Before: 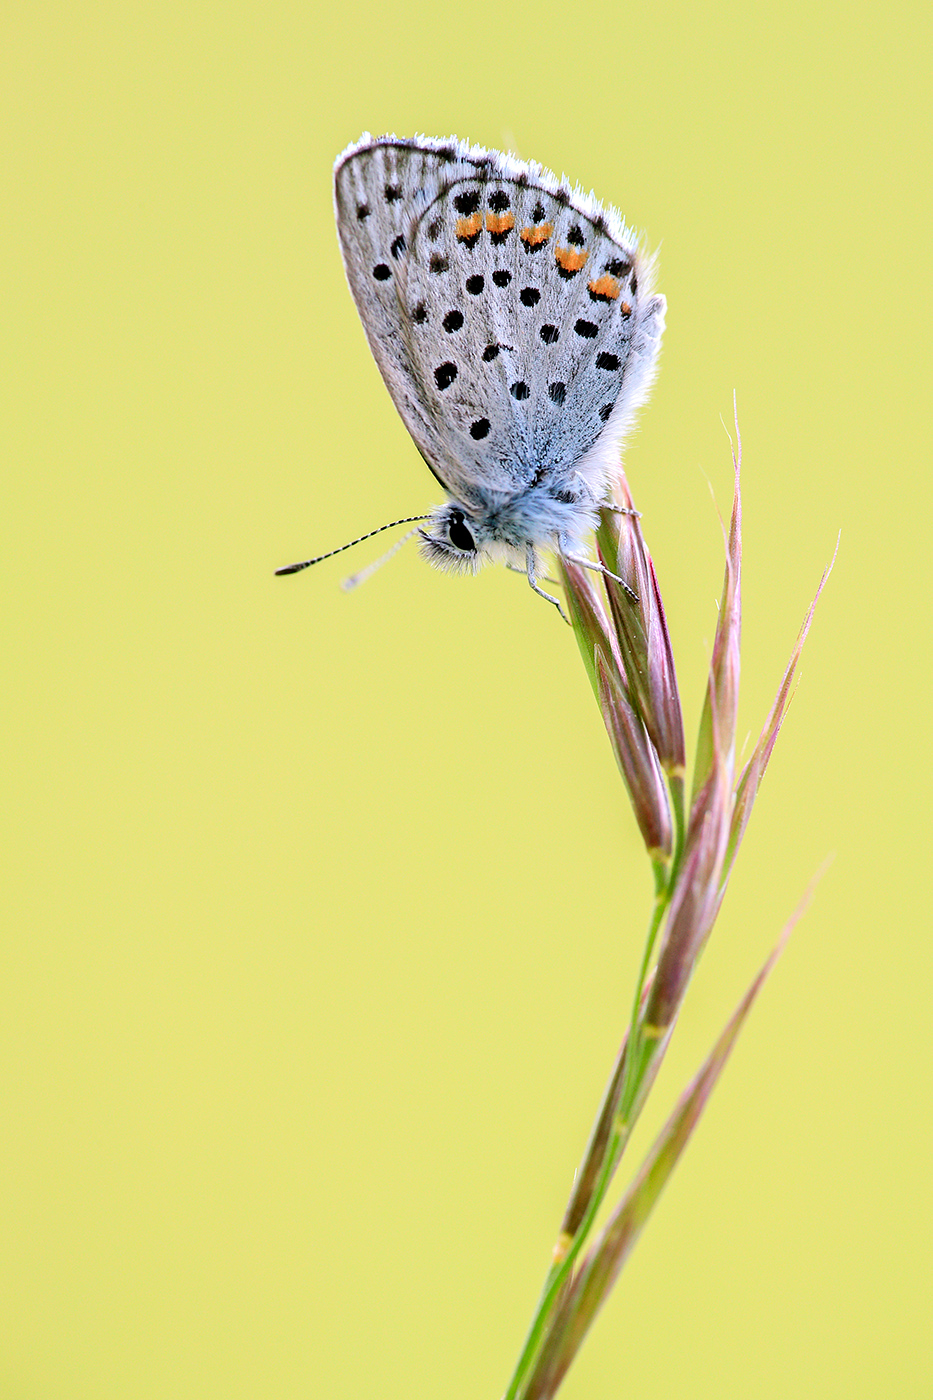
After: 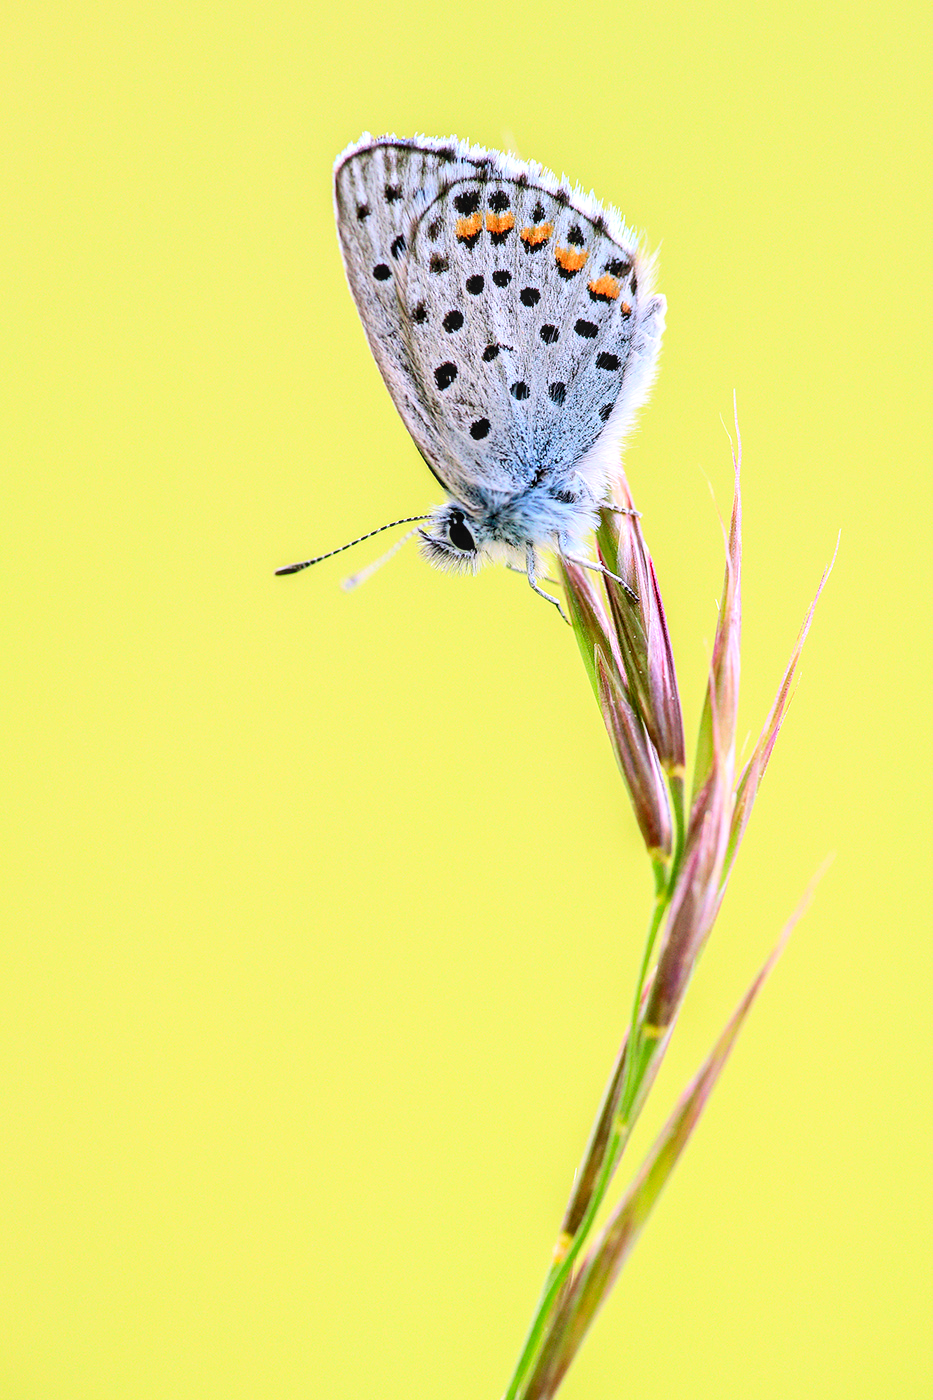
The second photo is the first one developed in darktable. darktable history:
local contrast: on, module defaults
contrast brightness saturation: contrast 0.2, brightness 0.16, saturation 0.22
